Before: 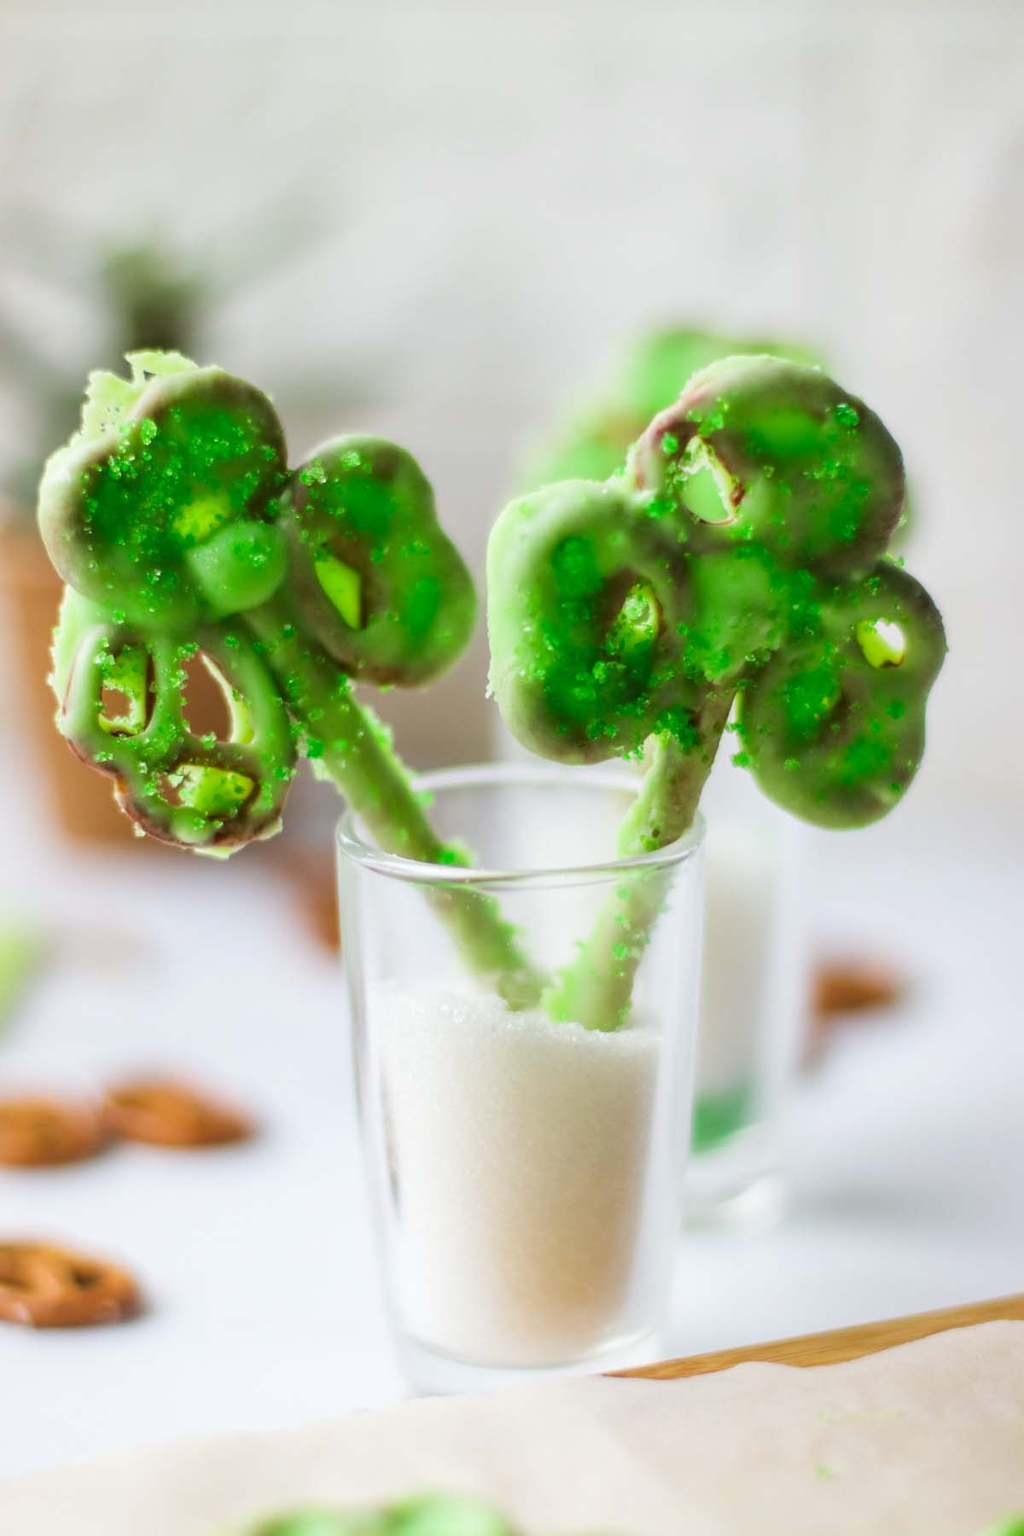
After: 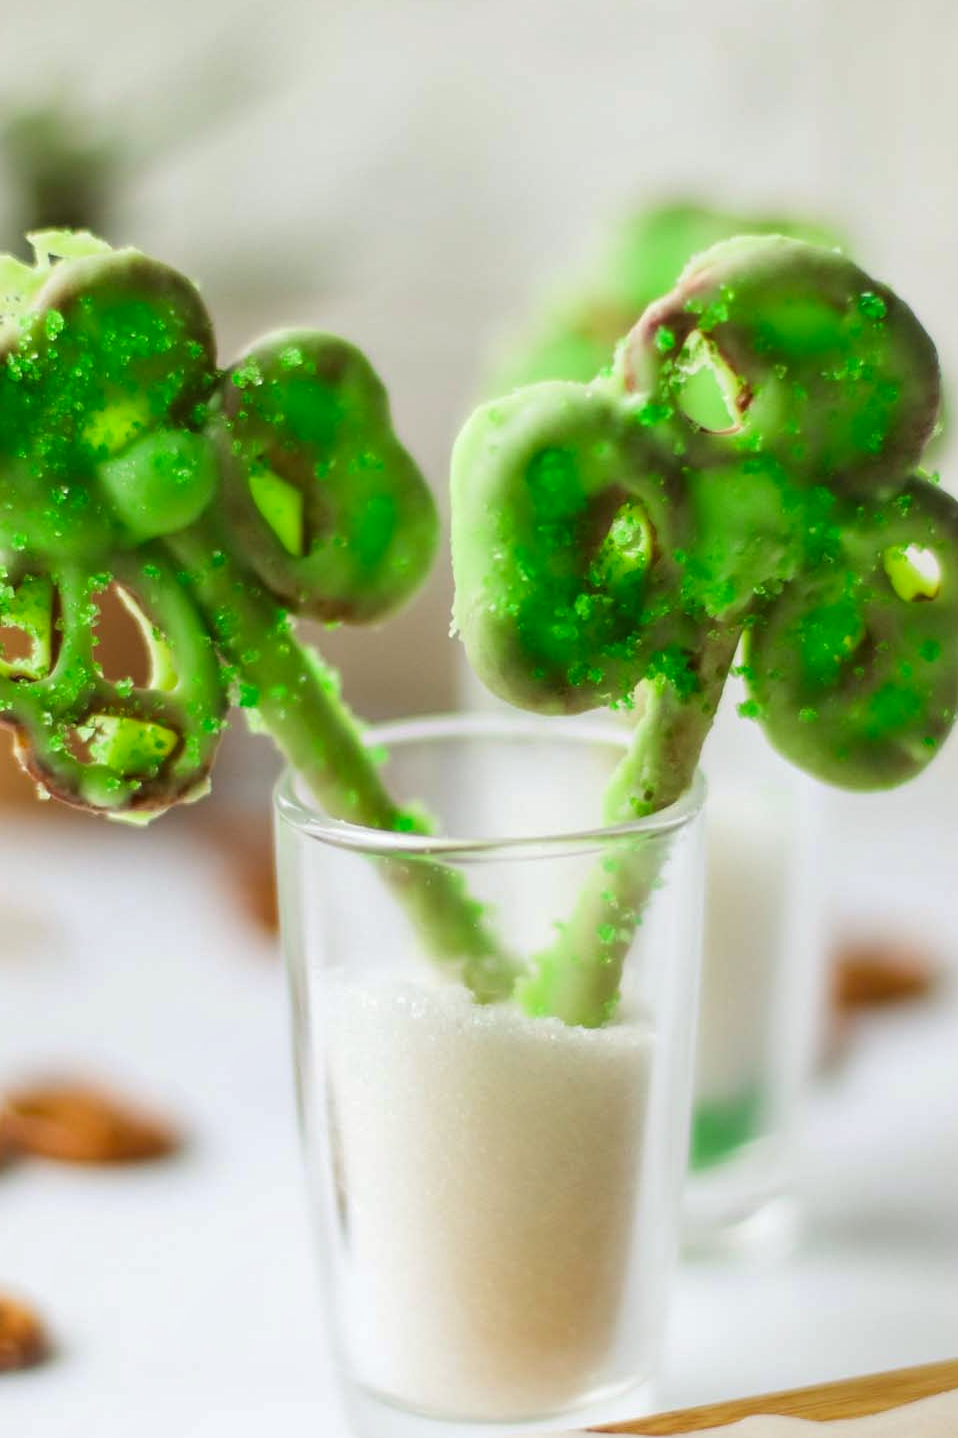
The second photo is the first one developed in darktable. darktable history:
crop and rotate: left 10.071%, top 10.071%, right 10.02%, bottom 10.02%
shadows and highlights: shadows 52.34, highlights -28.23, soften with gaussian
rgb curve: curves: ch2 [(0, 0) (0.567, 0.512) (1, 1)], mode RGB, independent channels
